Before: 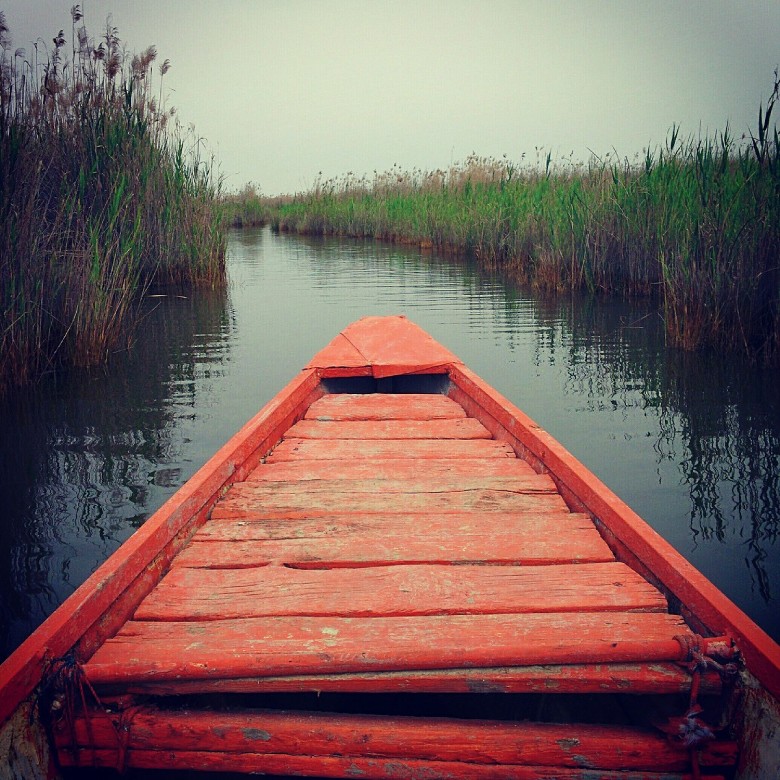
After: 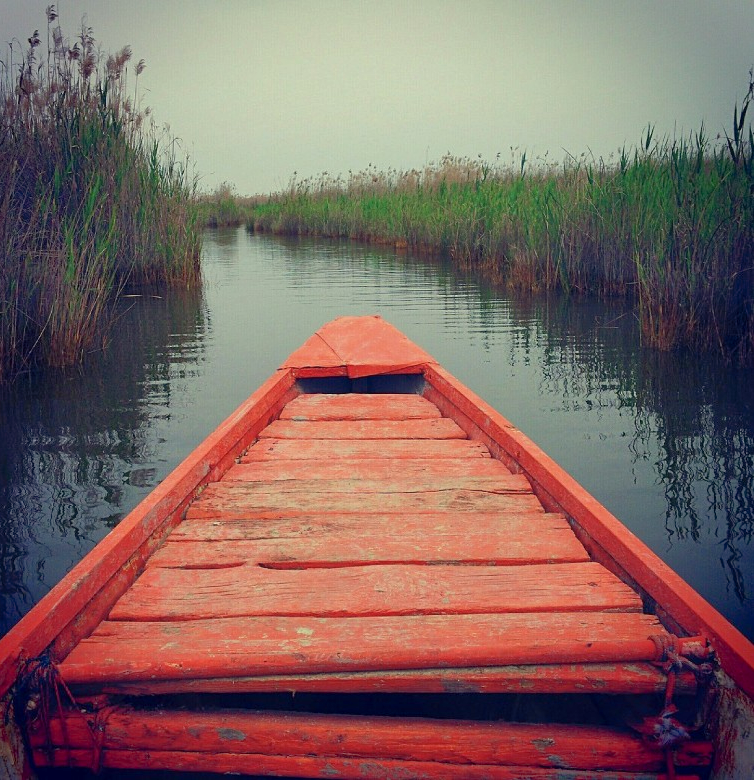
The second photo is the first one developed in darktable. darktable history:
shadows and highlights: on, module defaults
crop and rotate: left 3.238%
